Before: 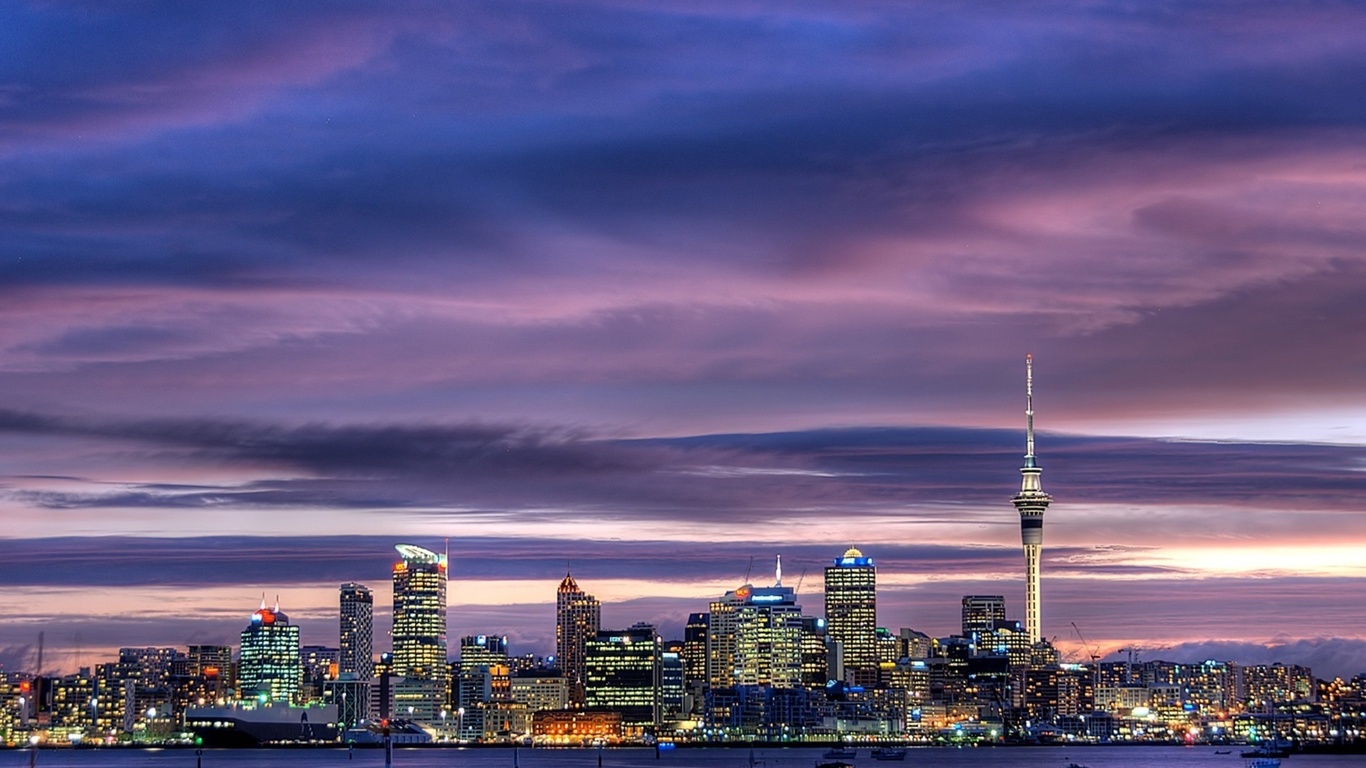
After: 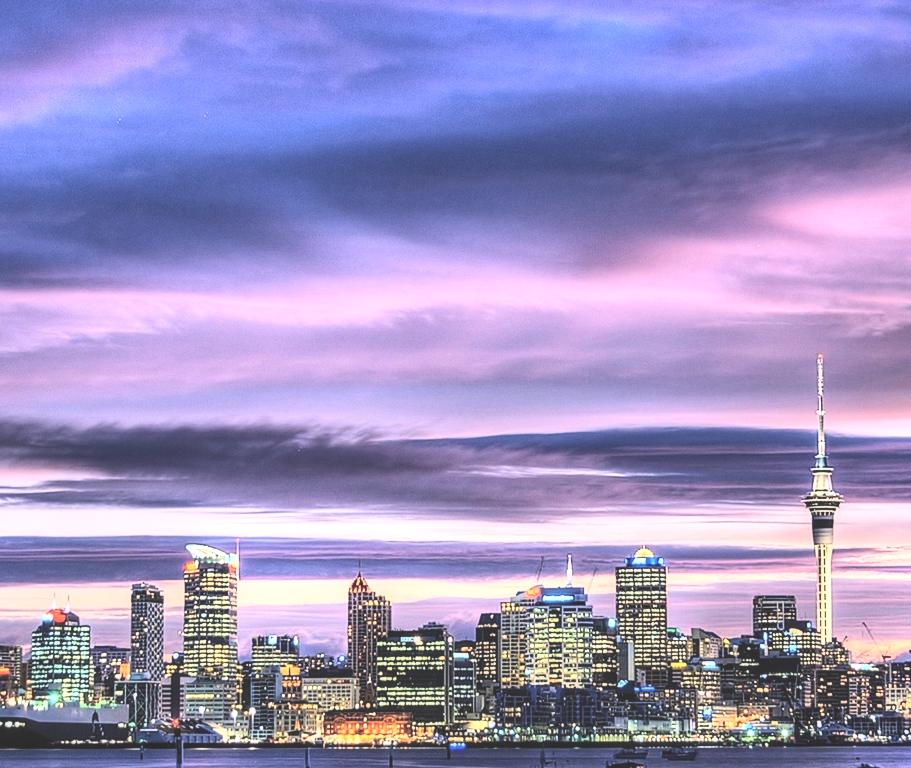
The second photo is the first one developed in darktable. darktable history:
crop and rotate: left 15.446%, right 17.836%
rgb curve: curves: ch0 [(0, 0) (0.21, 0.15) (0.24, 0.21) (0.5, 0.75) (0.75, 0.96) (0.89, 0.99) (1, 1)]; ch1 [(0, 0.02) (0.21, 0.13) (0.25, 0.2) (0.5, 0.67) (0.75, 0.9) (0.89, 0.97) (1, 1)]; ch2 [(0, 0.02) (0.21, 0.13) (0.25, 0.2) (0.5, 0.67) (0.75, 0.9) (0.89, 0.97) (1, 1)], compensate middle gray true
exposure: black level correction -0.041, exposure 0.064 EV, compensate highlight preservation false
shadows and highlights: low approximation 0.01, soften with gaussian
white balance: emerald 1
local contrast: on, module defaults
